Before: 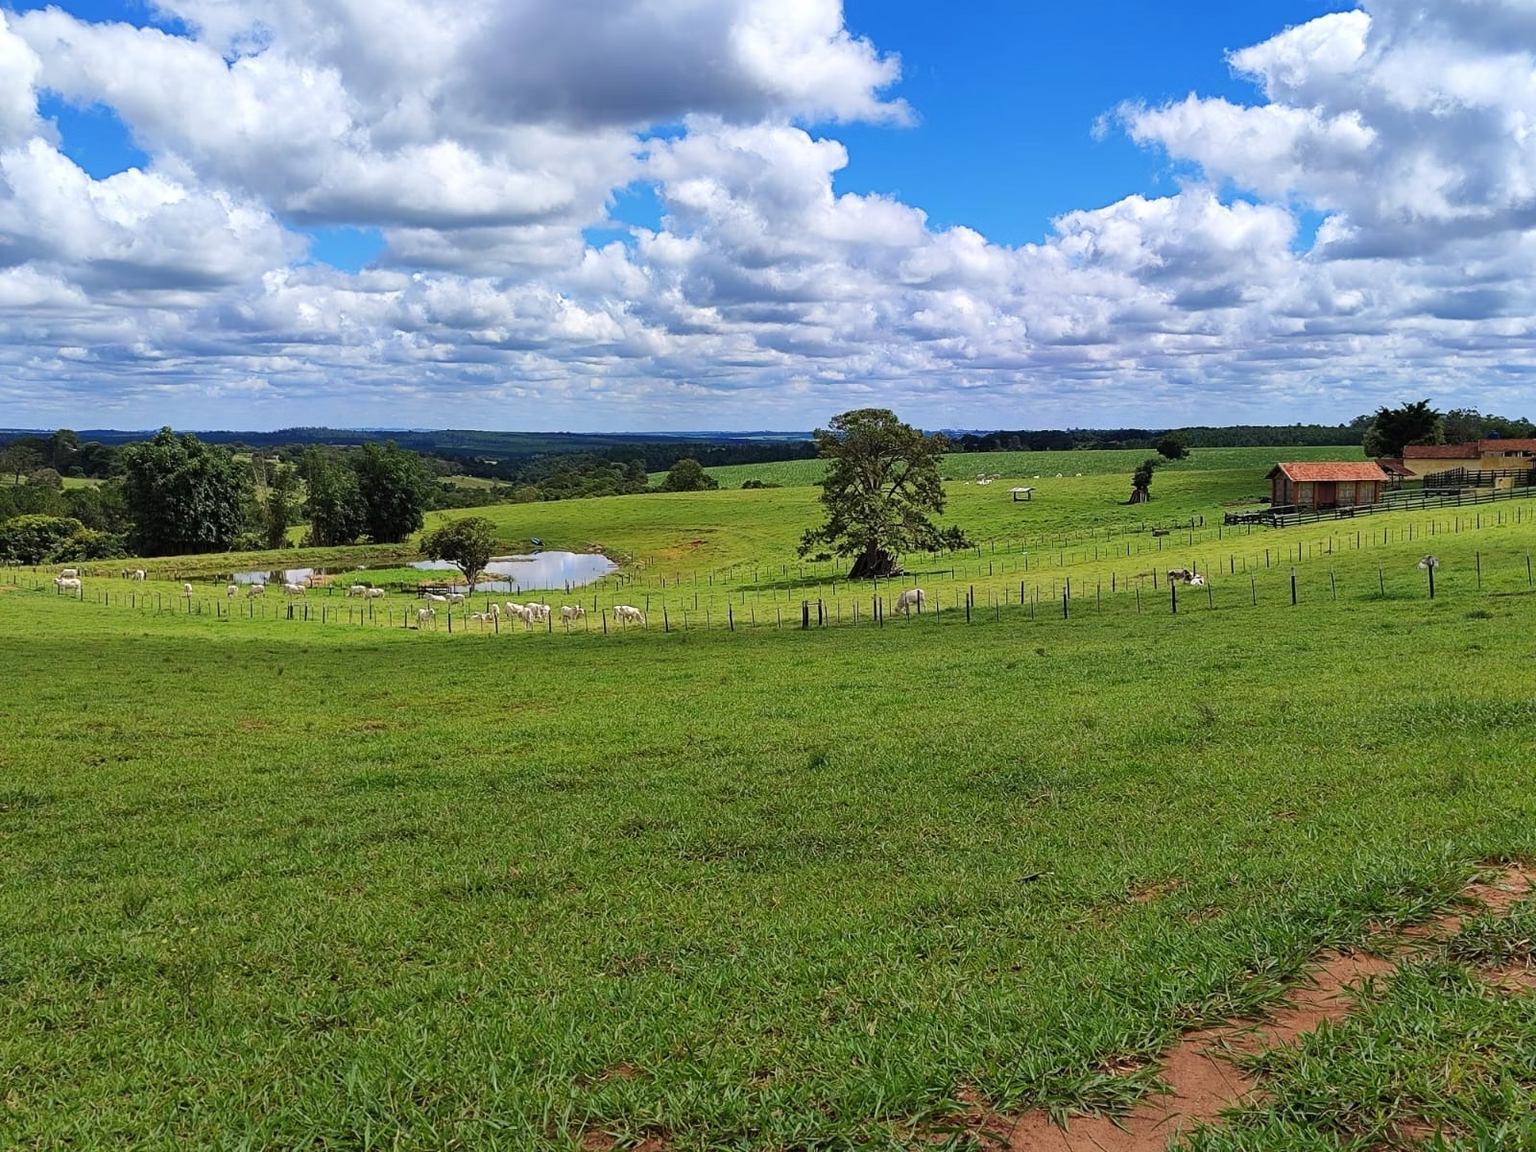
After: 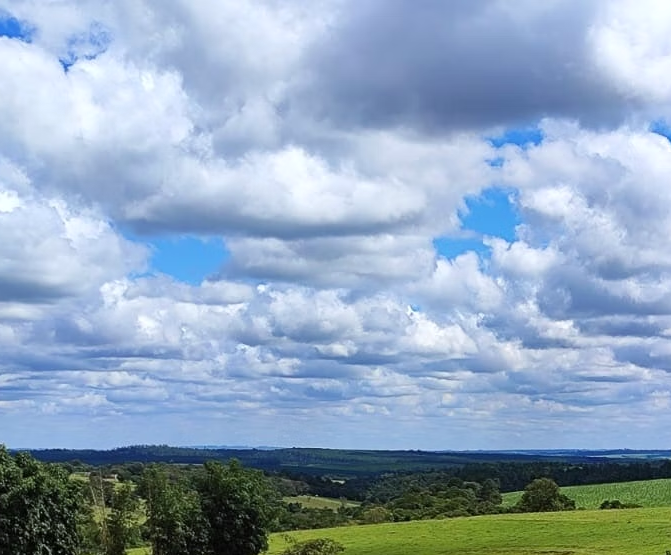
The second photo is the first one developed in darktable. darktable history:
crop and rotate: left 10.817%, top 0.062%, right 47.194%, bottom 53.626%
white balance: red 0.986, blue 1.01
